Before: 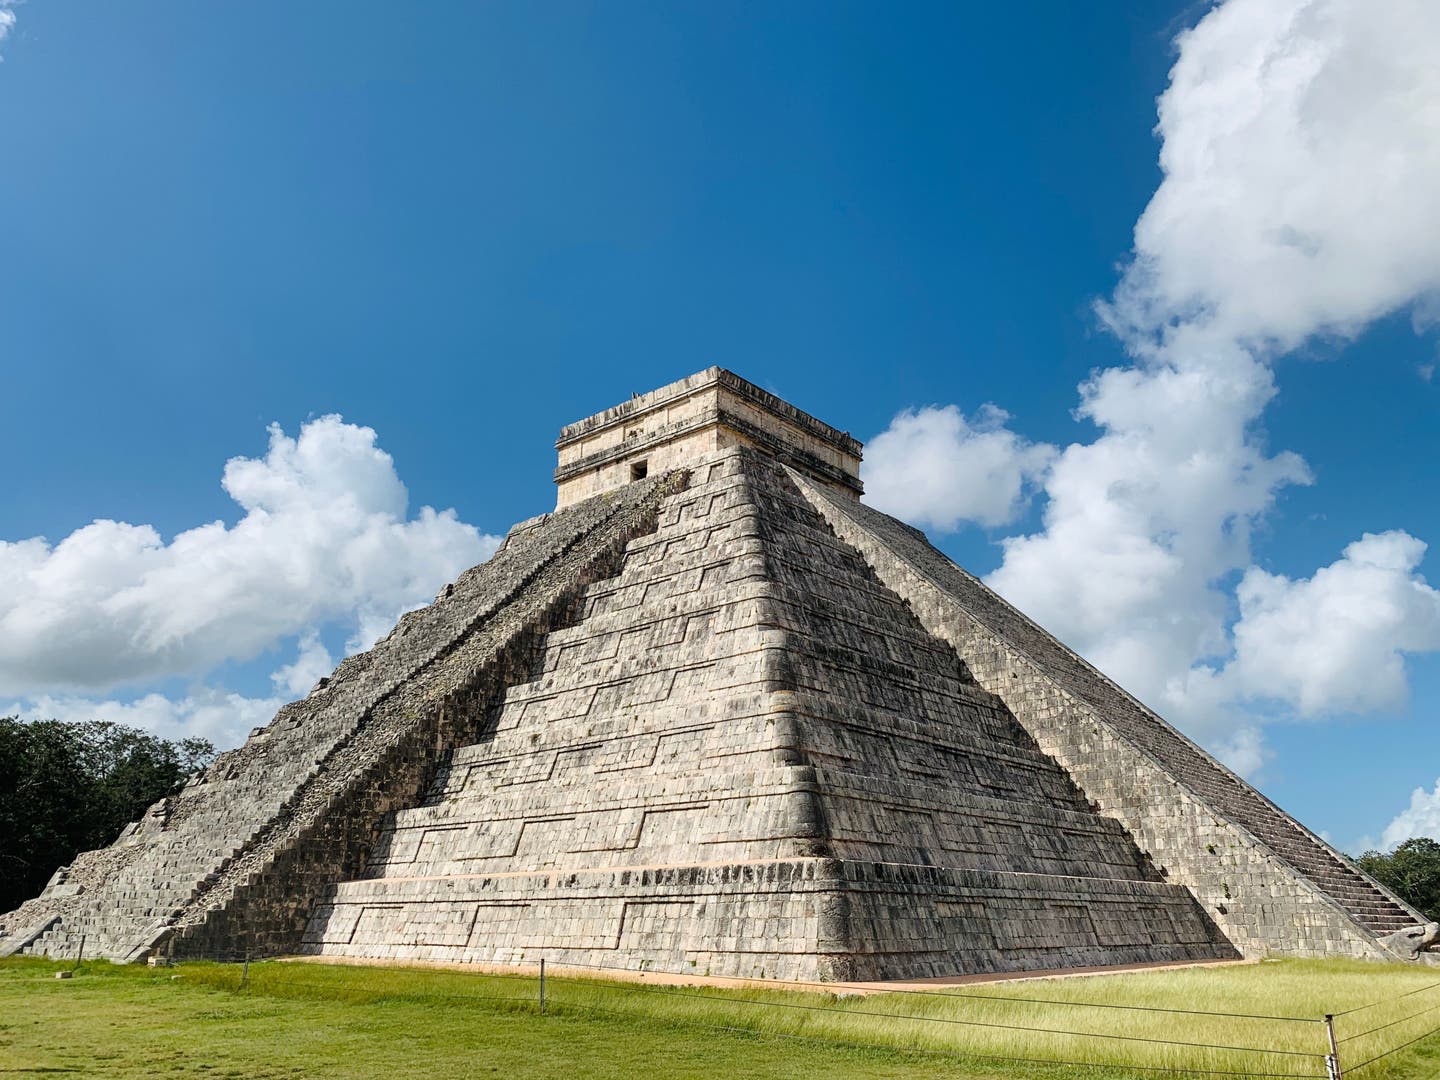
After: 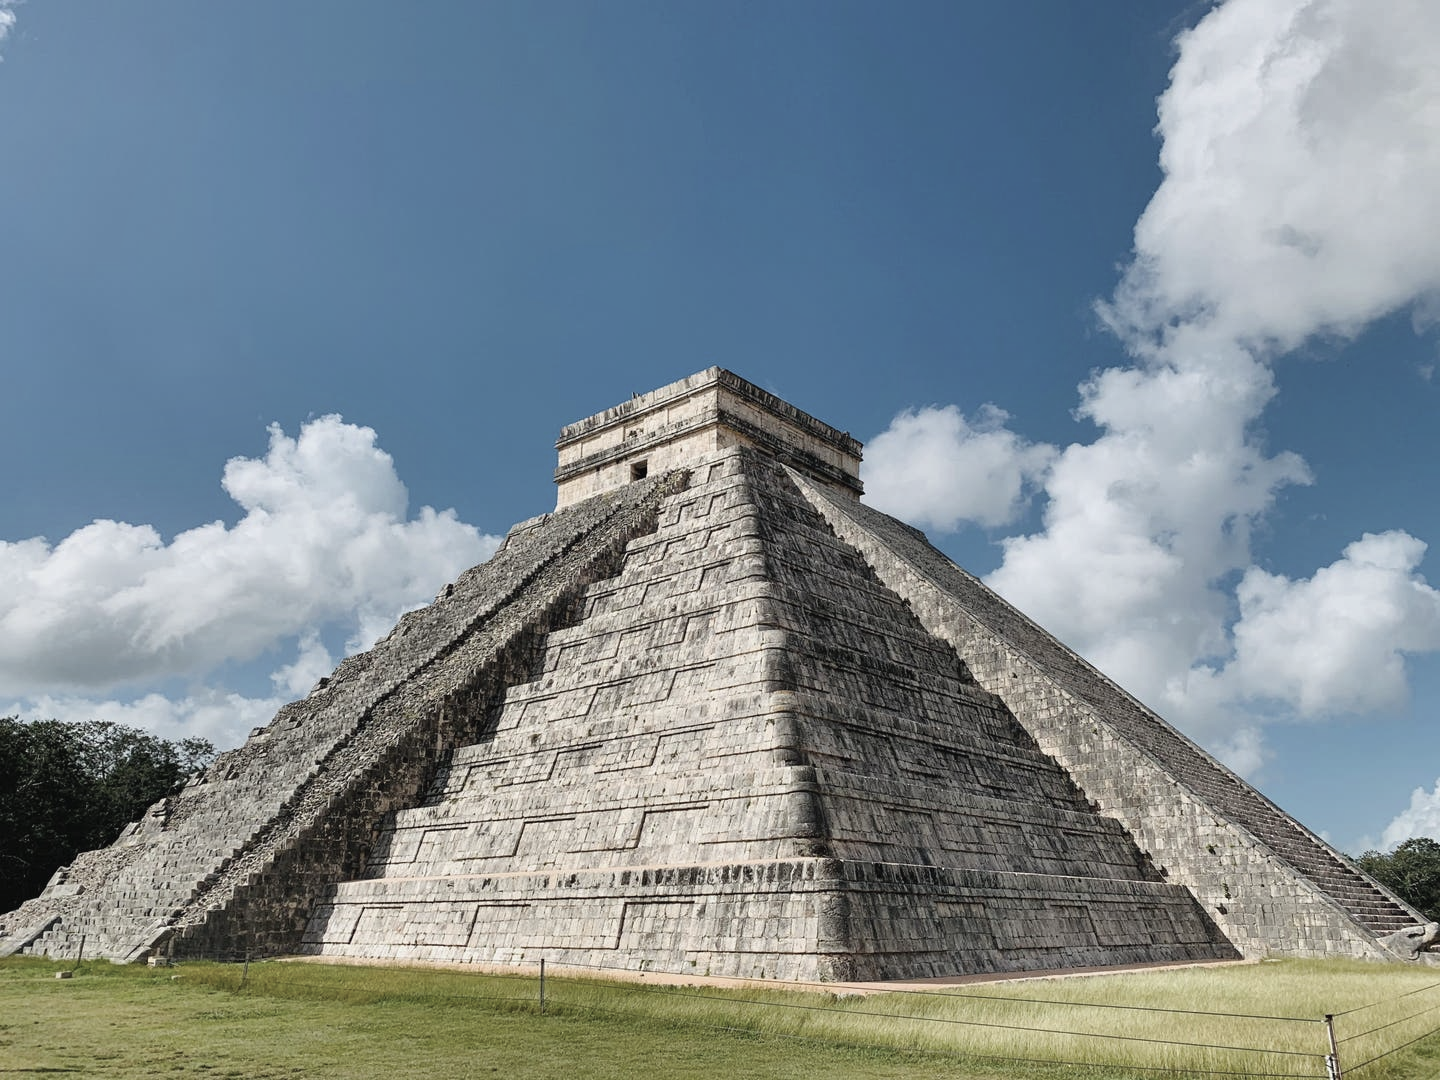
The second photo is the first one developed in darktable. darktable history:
contrast brightness saturation: contrast -0.042, saturation -0.397
shadows and highlights: soften with gaussian
